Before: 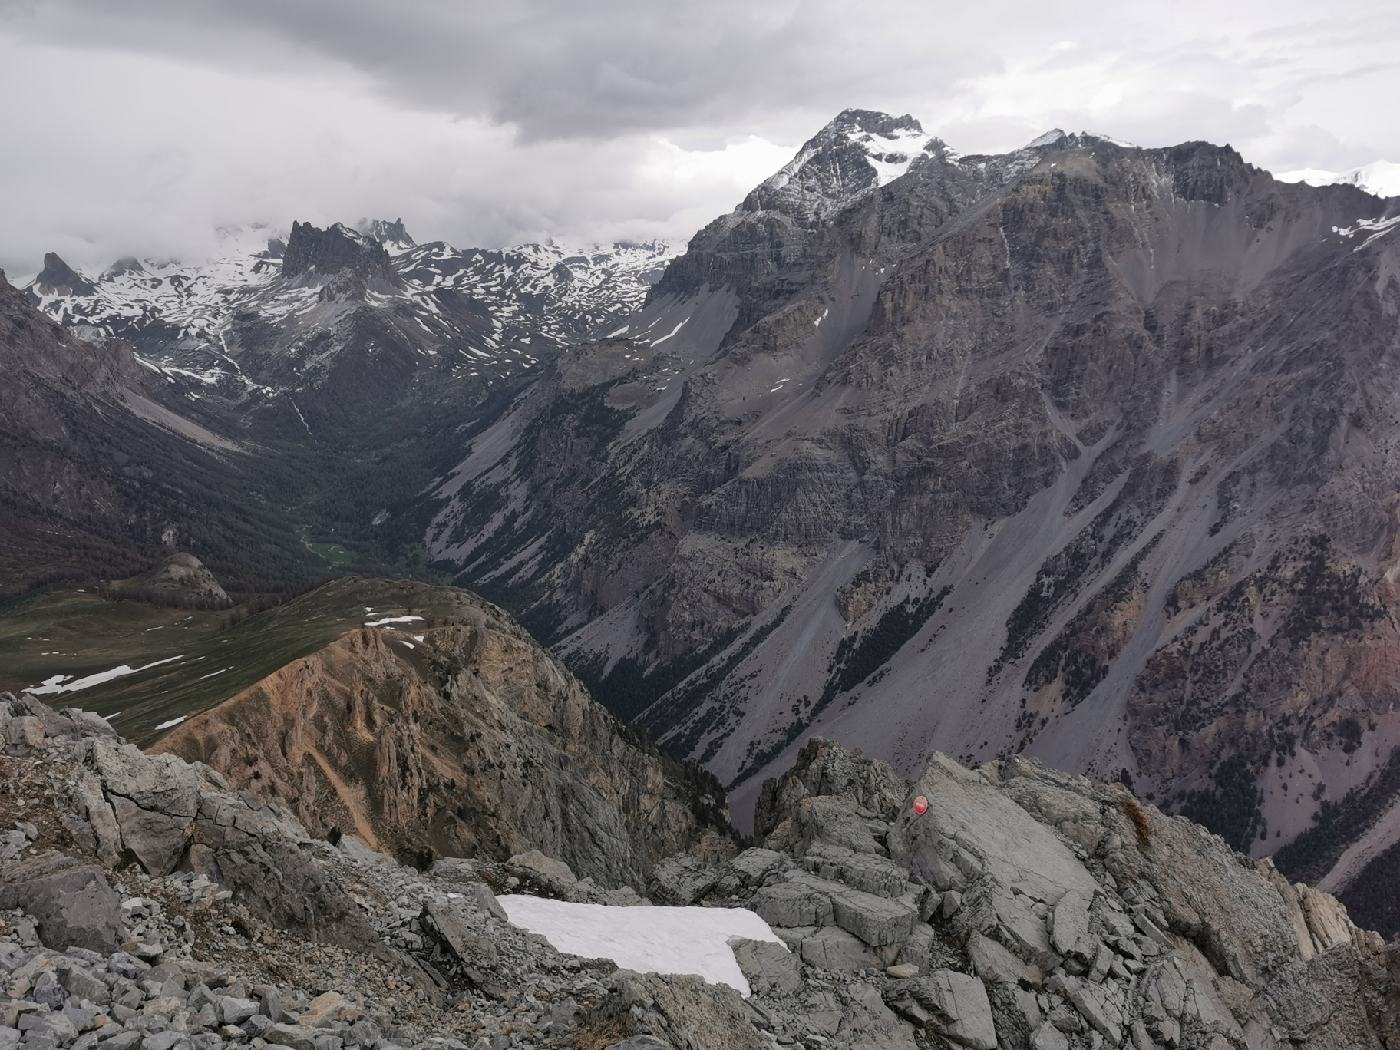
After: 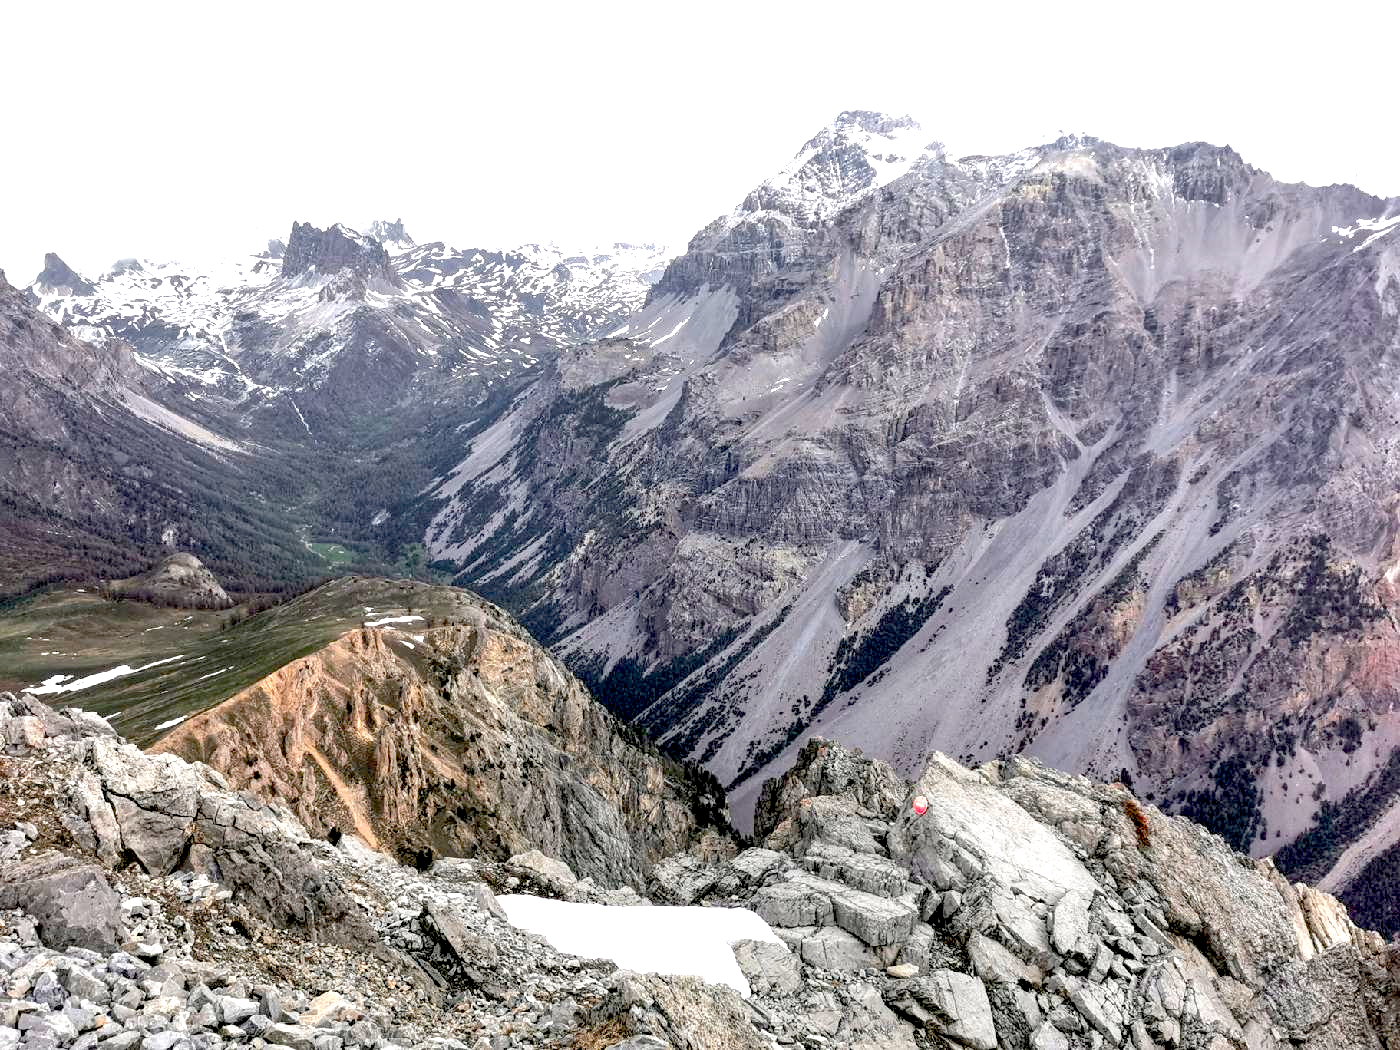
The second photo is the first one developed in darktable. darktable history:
exposure: black level correction 0.014, exposure 1.788 EV, compensate highlight preservation false
local contrast: on, module defaults
